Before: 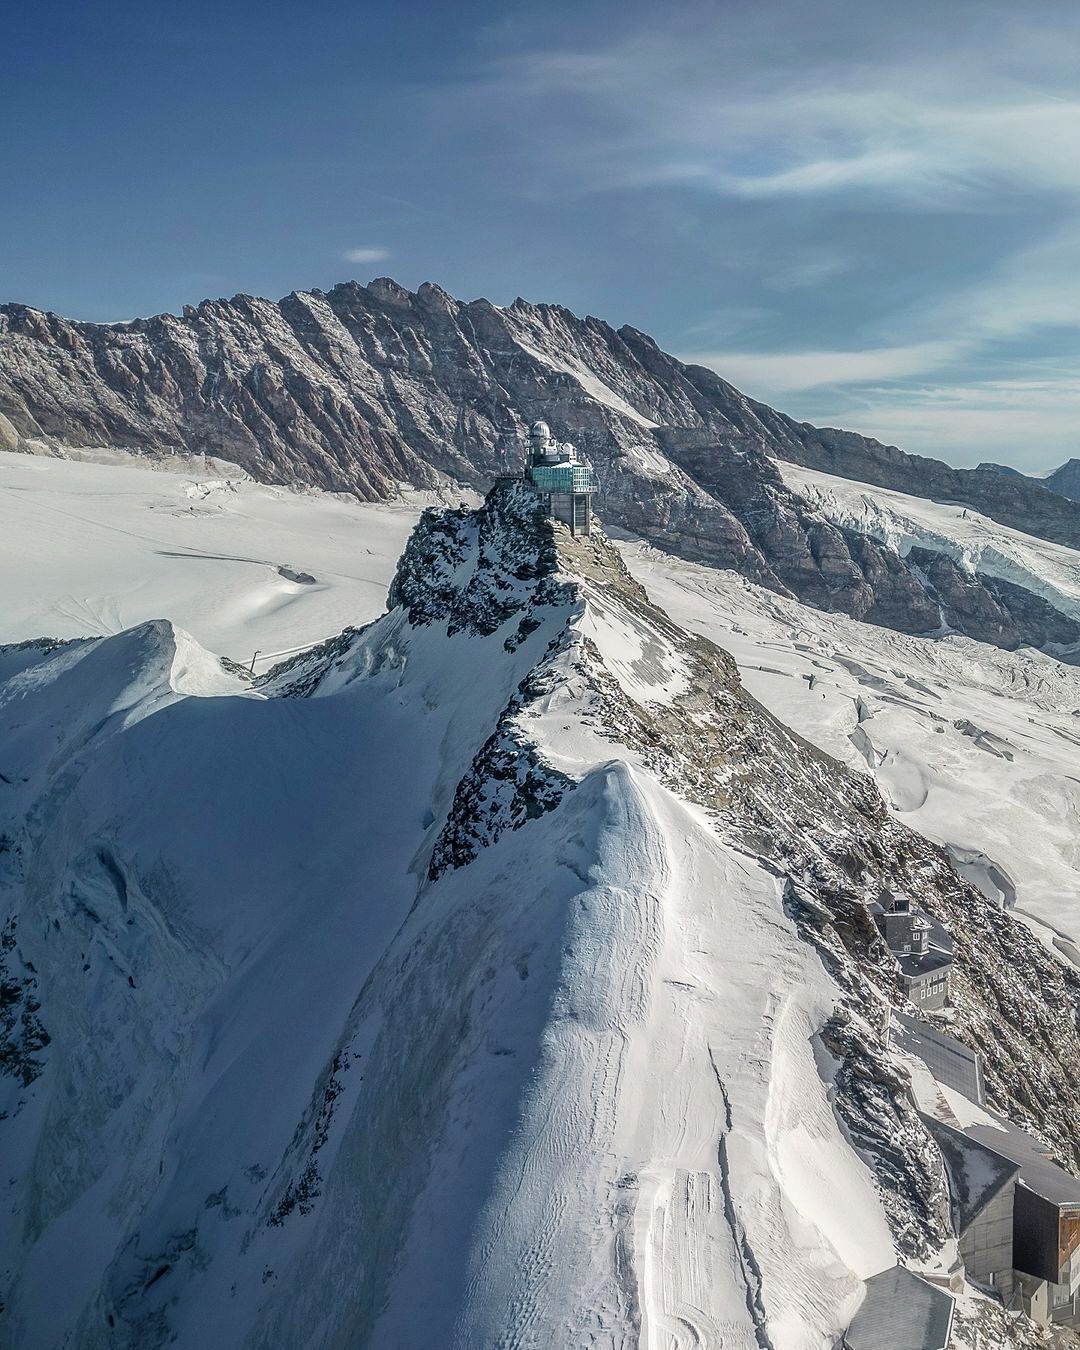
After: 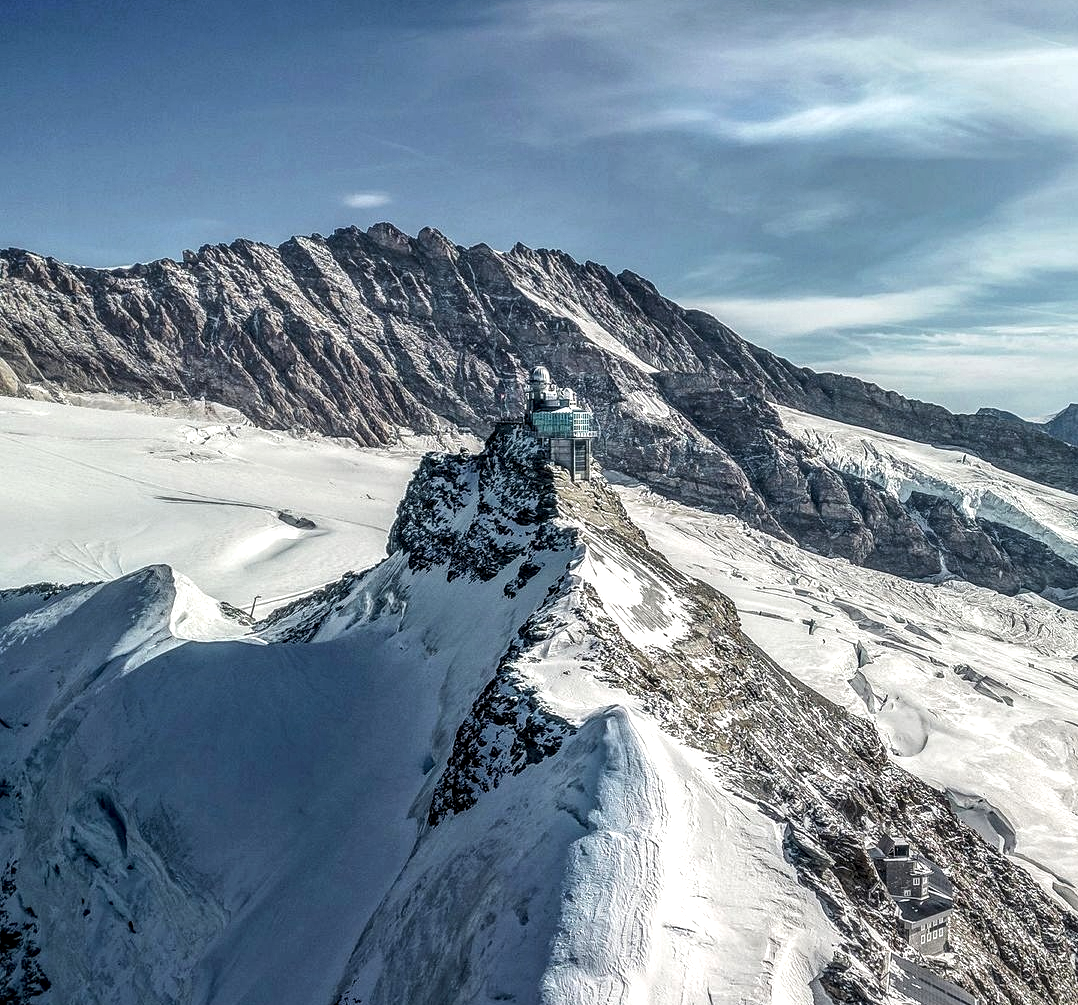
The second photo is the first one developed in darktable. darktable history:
local contrast: detail 150%
tone equalizer: -8 EV -0.402 EV, -7 EV -0.413 EV, -6 EV -0.307 EV, -5 EV -0.198 EV, -3 EV 0.212 EV, -2 EV 0.308 EV, -1 EV 0.41 EV, +0 EV 0.388 EV, edges refinement/feathering 500, mask exposure compensation -1.57 EV, preserve details no
crop: top 4.131%, bottom 21.361%
